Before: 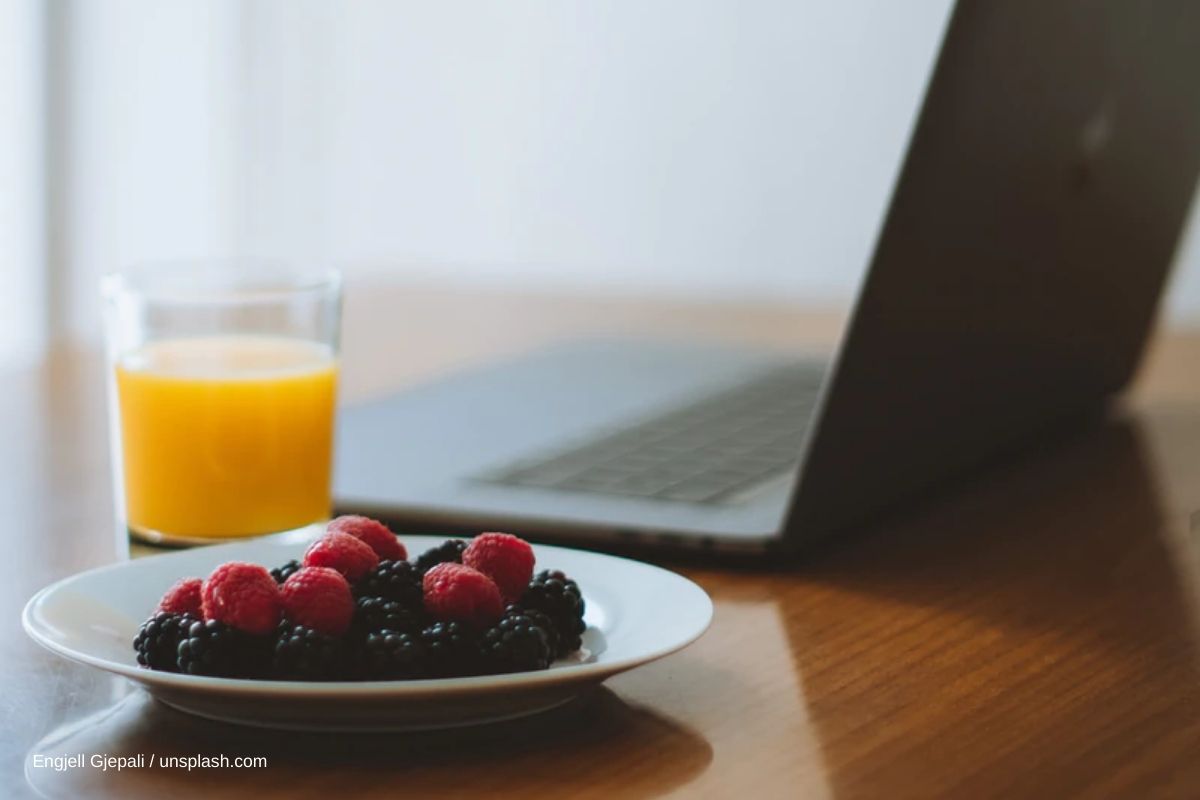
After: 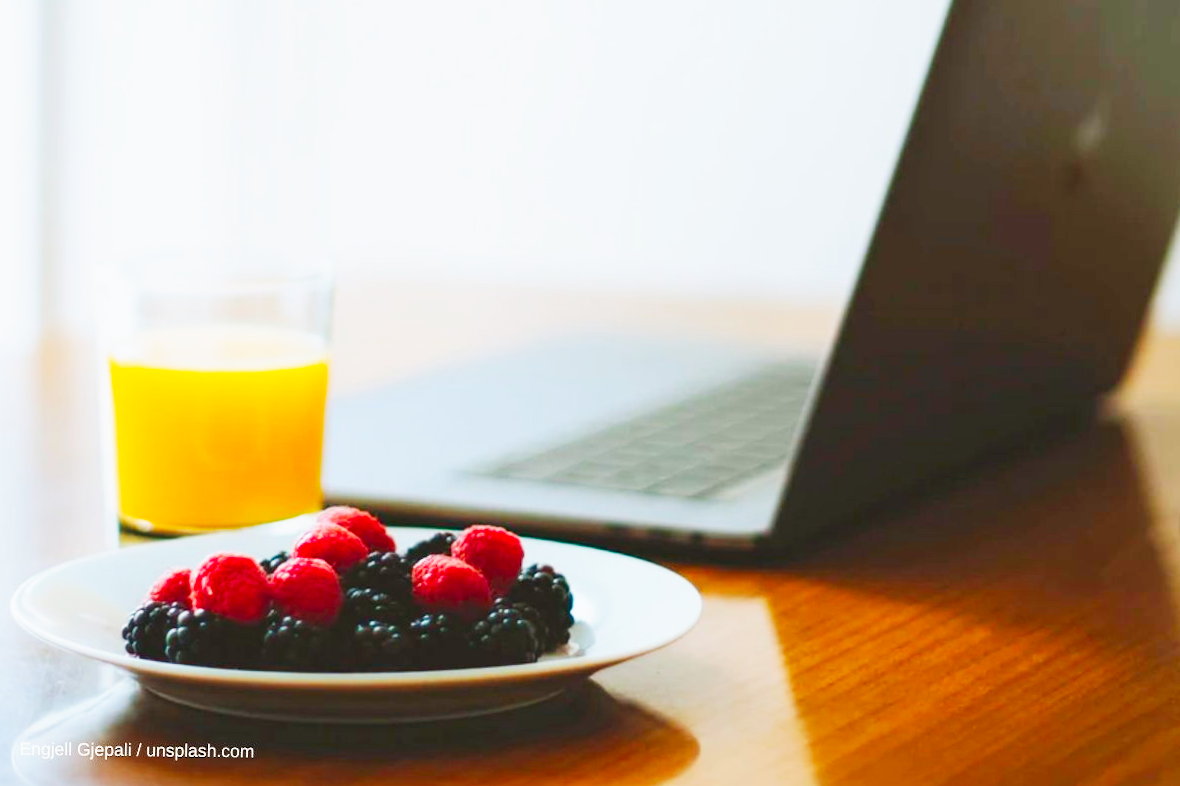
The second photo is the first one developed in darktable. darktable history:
crop and rotate: angle -0.634°
color balance rgb: shadows lift › luminance -5.399%, shadows lift › chroma 1.084%, shadows lift › hue 218.17°, perceptual saturation grading › global saturation 31.29%, contrast -20.604%
base curve: curves: ch0 [(0, 0) (0.007, 0.004) (0.027, 0.03) (0.046, 0.07) (0.207, 0.54) (0.442, 0.872) (0.673, 0.972) (1, 1)], preserve colors none
